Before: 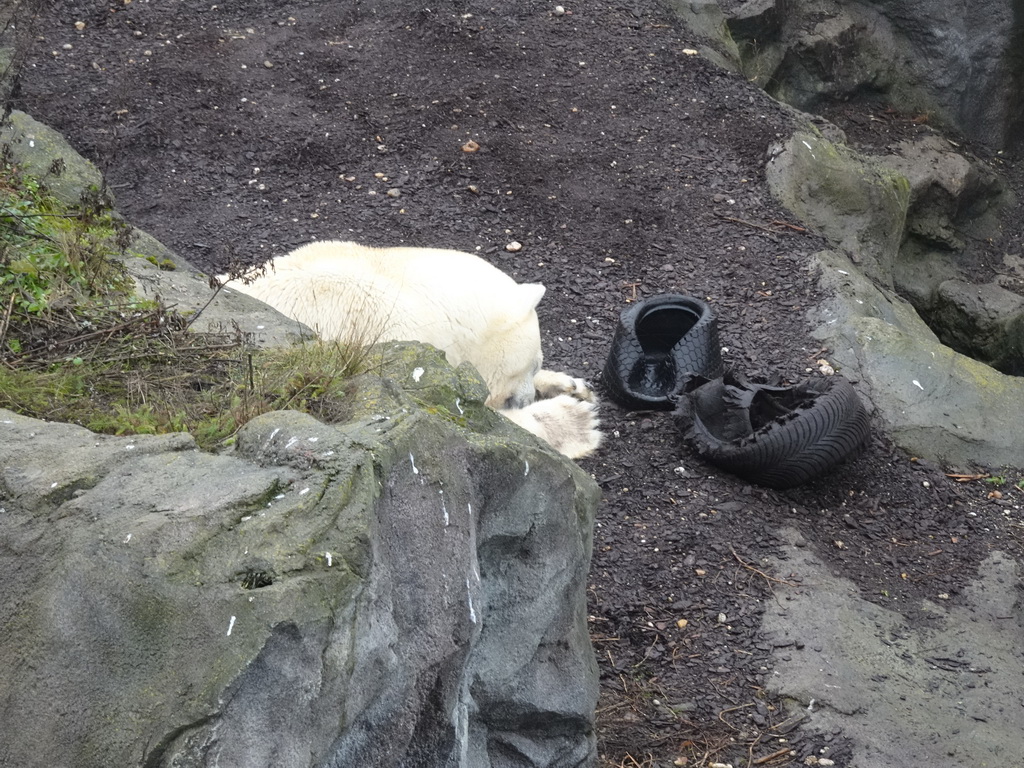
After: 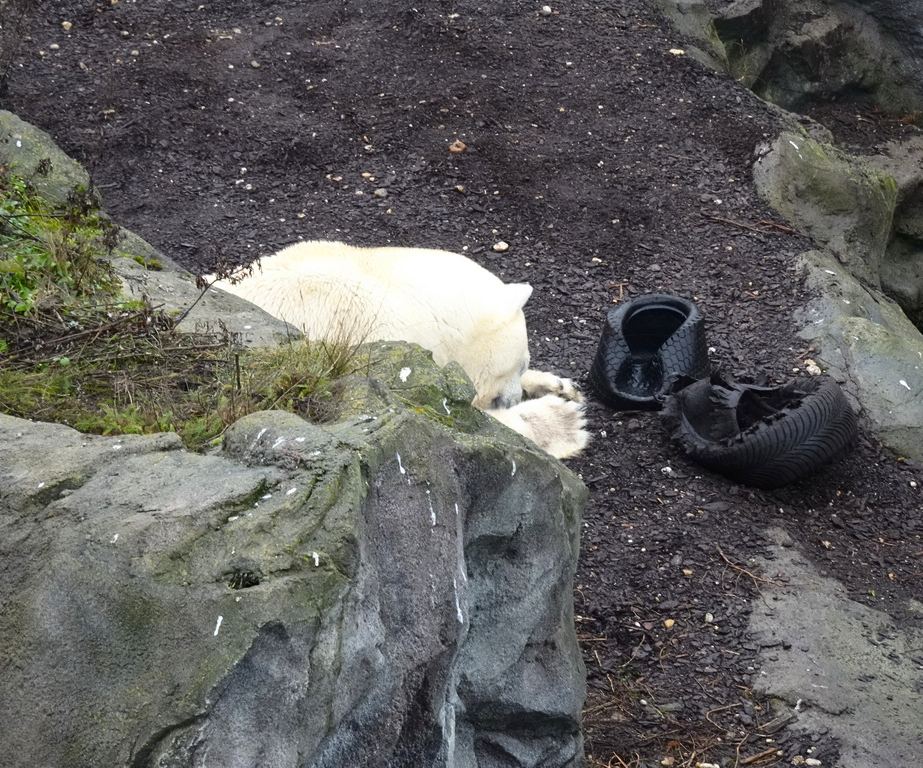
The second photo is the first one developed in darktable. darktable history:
contrast brightness saturation: contrast 0.131, brightness -0.062, saturation 0.154
crop and rotate: left 1.353%, right 8.45%
